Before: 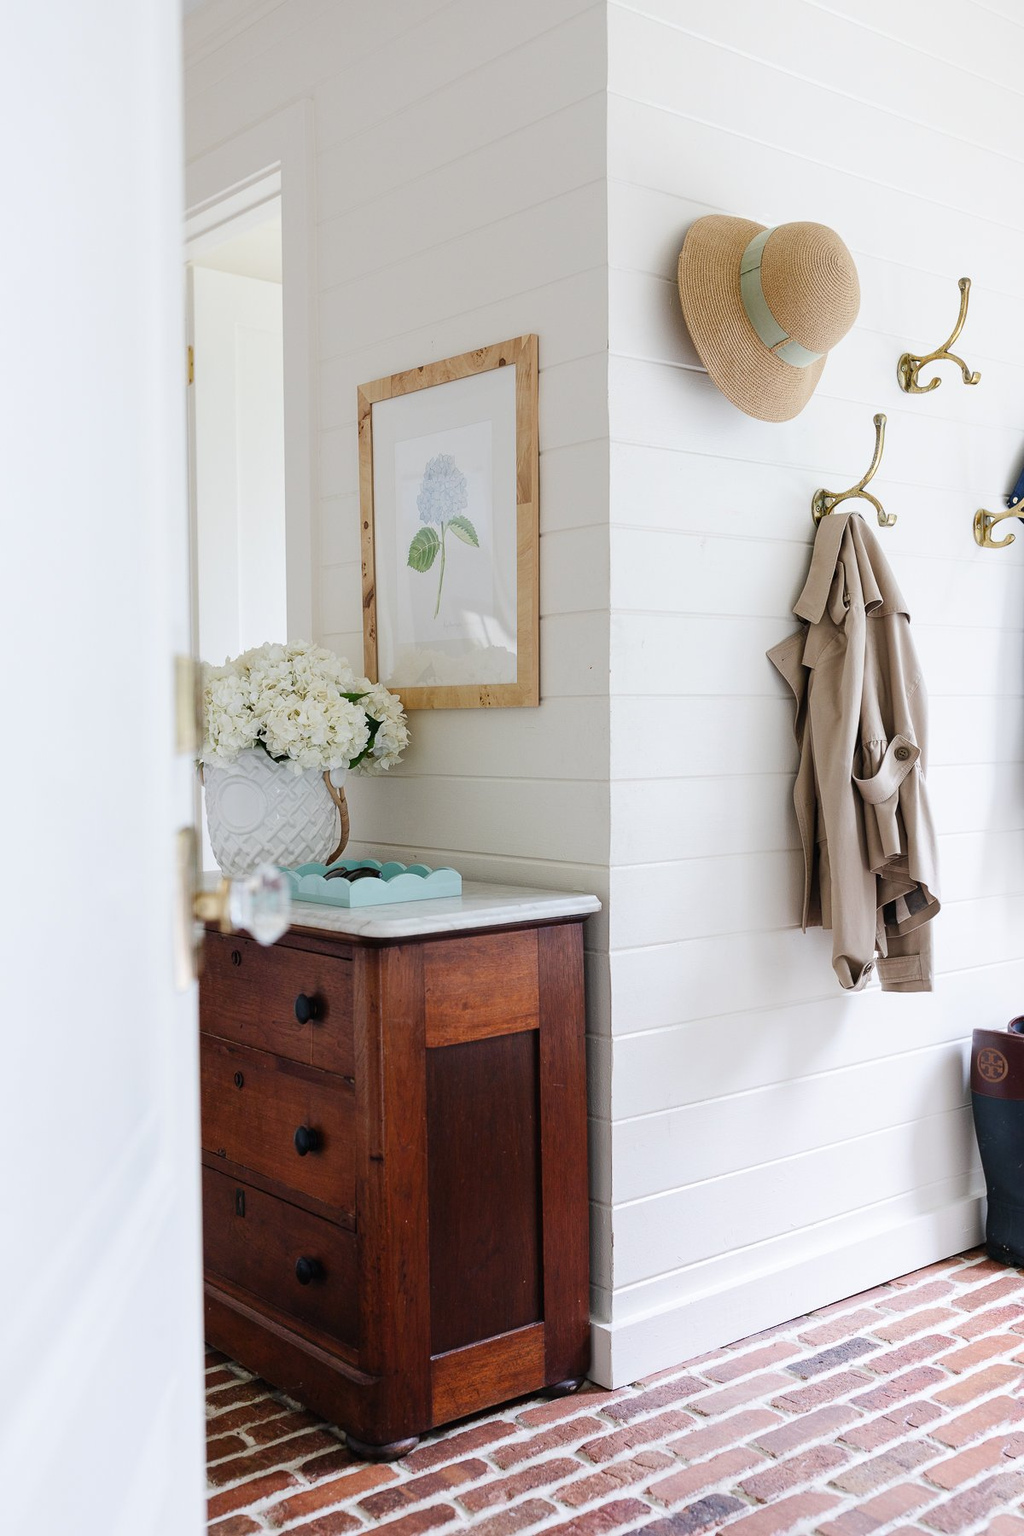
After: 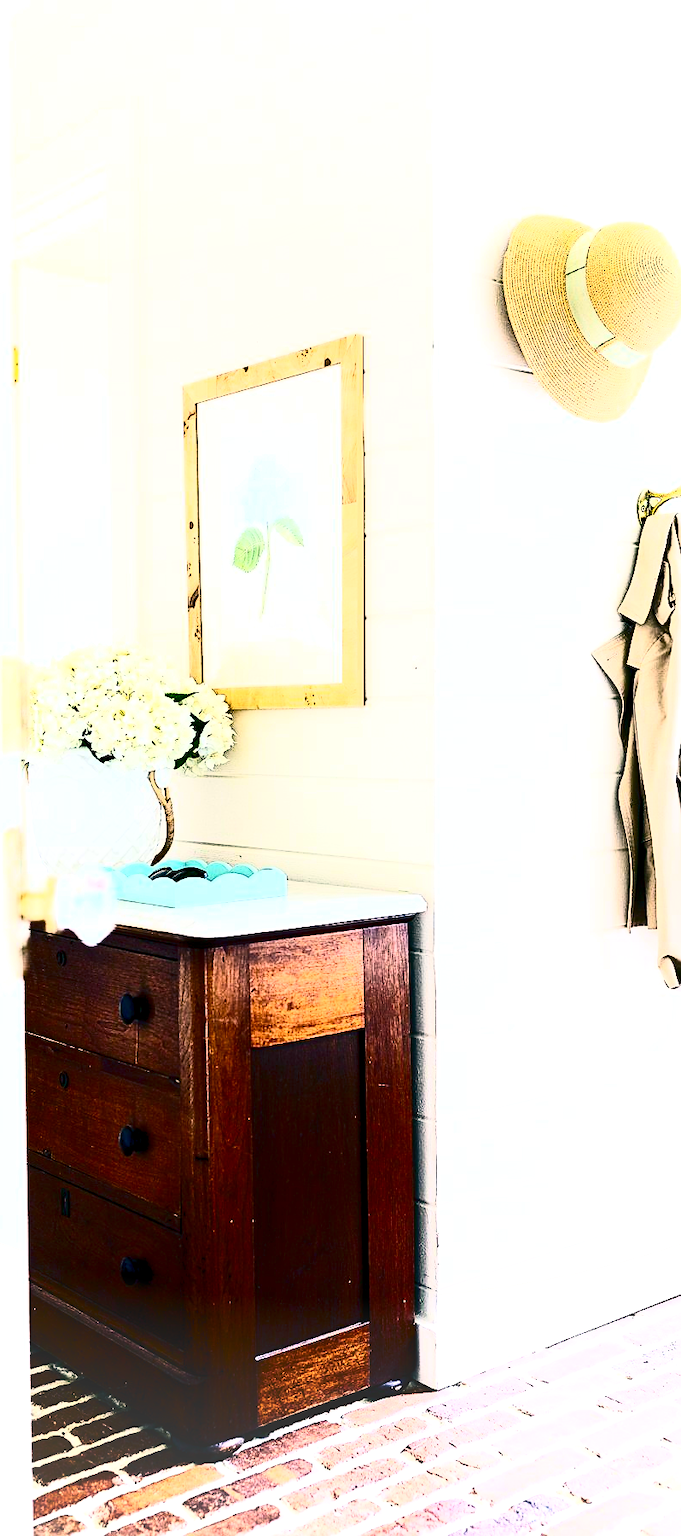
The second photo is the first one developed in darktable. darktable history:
sharpen: on, module defaults
contrast brightness saturation: contrast 0.913, brightness 0.194
exposure: black level correction 0, exposure 1 EV, compensate exposure bias true, compensate highlight preservation false
crop: left 17.111%, right 16.253%
vignetting: fall-off start 99.73%, brightness 0.066, saturation -0.001, width/height ratio 1.309, unbound false
color balance rgb: shadows lift › luminance -29.151%, shadows lift › chroma 10.08%, shadows lift › hue 228.41°, global offset › luminance -0.869%, perceptual saturation grading › global saturation 37.246%, global vibrance 24.795%
